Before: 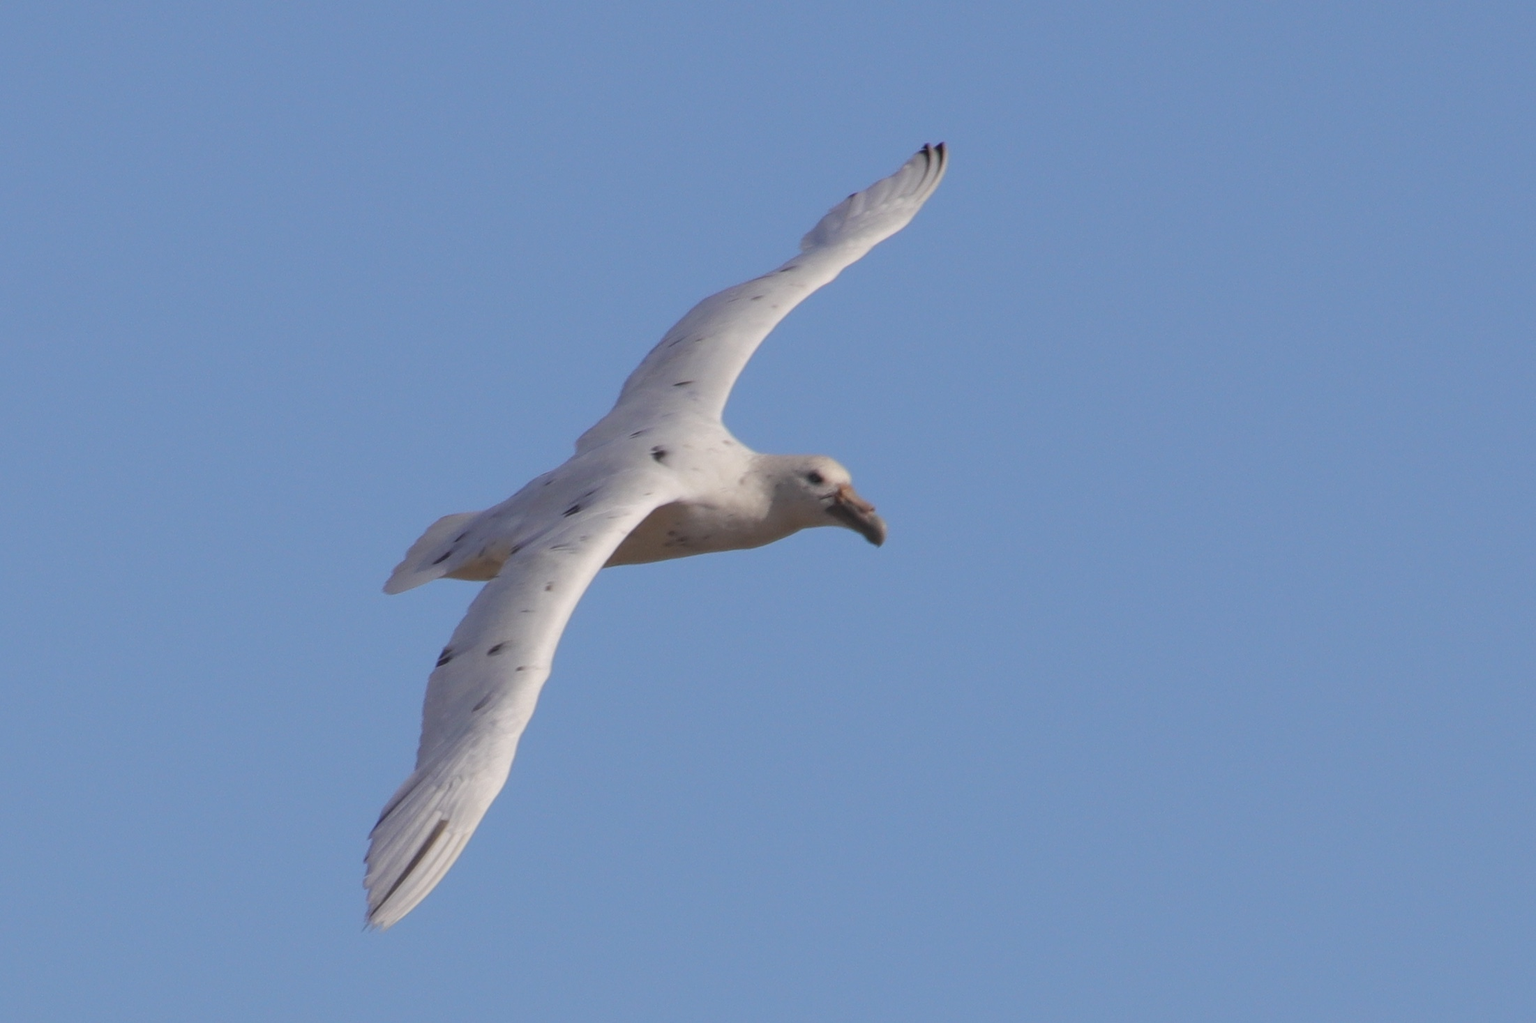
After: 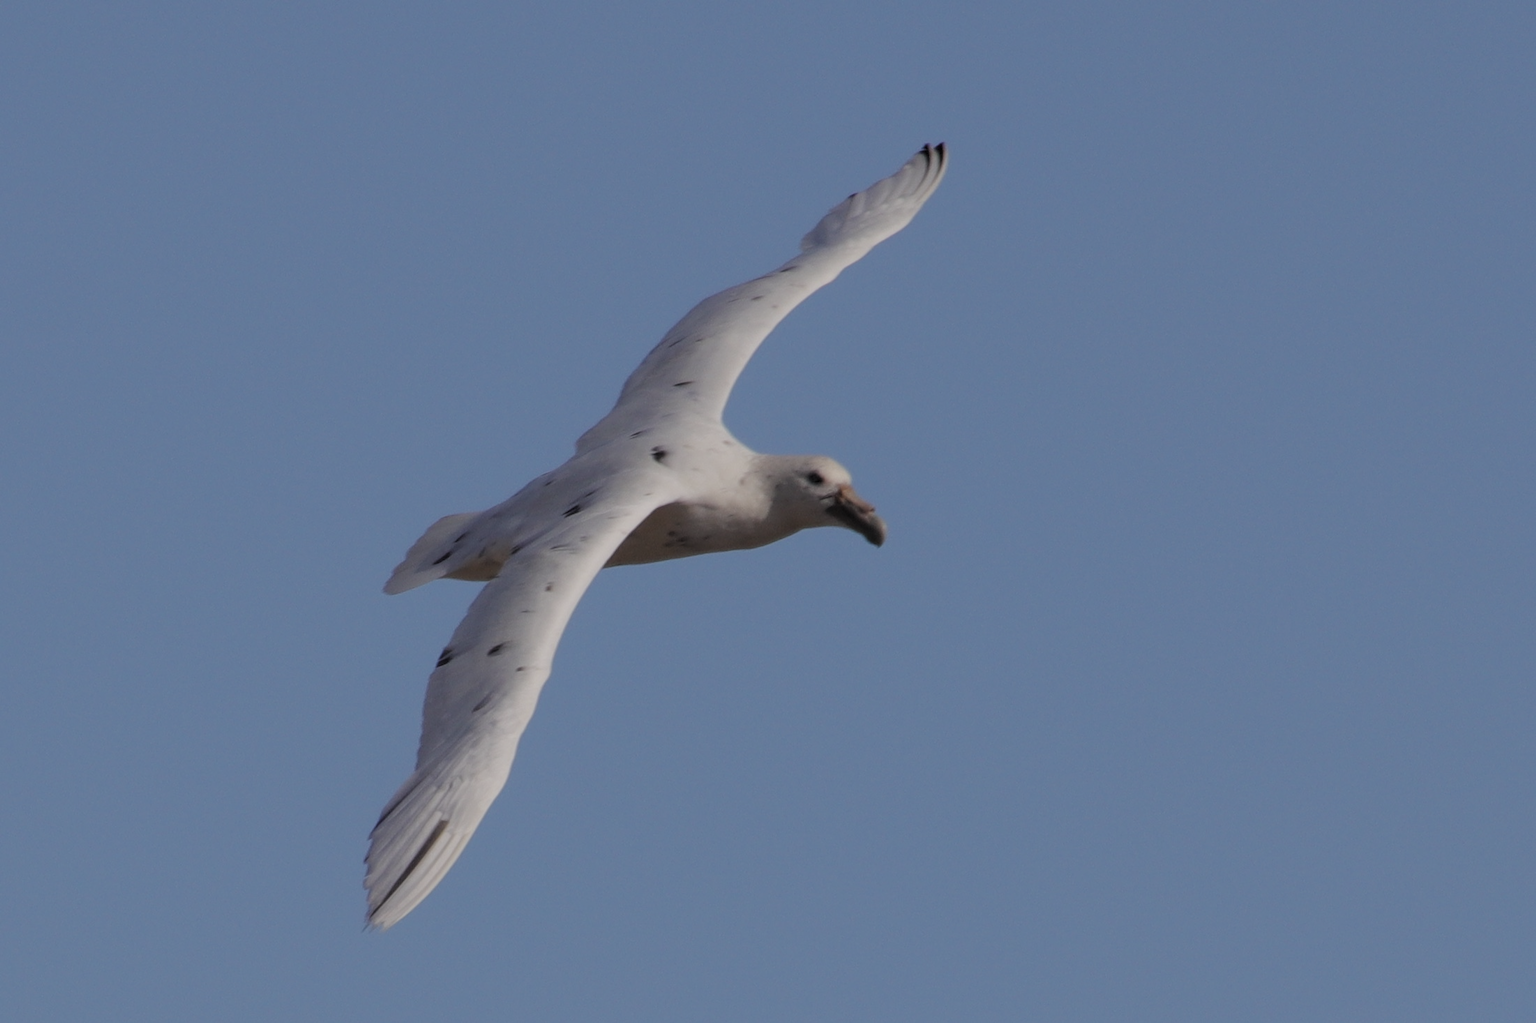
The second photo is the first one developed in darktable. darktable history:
levels: levels [0.029, 0.545, 0.971]
filmic rgb: black relative exposure -7.65 EV, white relative exposure 4.56 EV, hardness 3.61
shadows and highlights: radius 264.75, soften with gaussian
